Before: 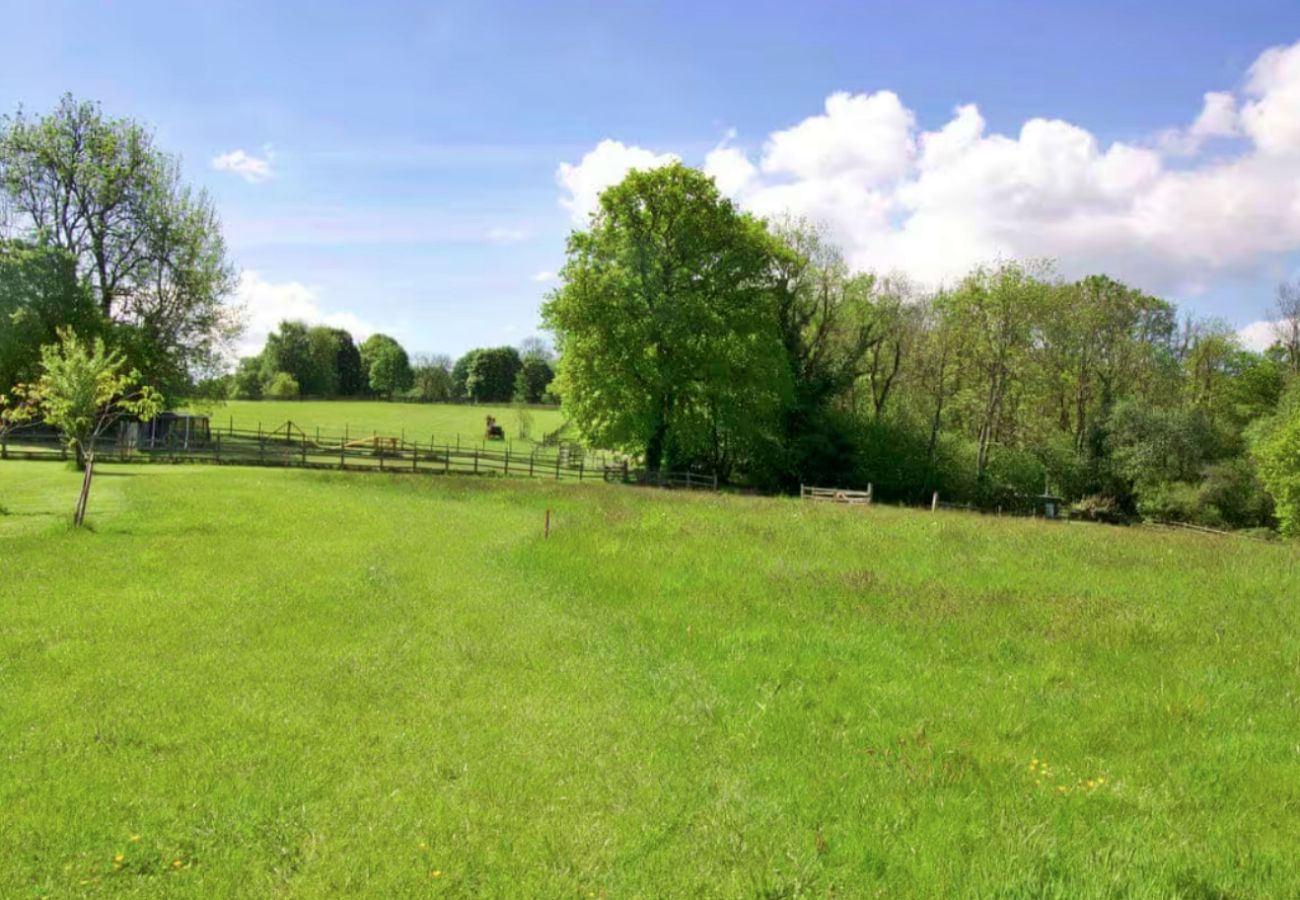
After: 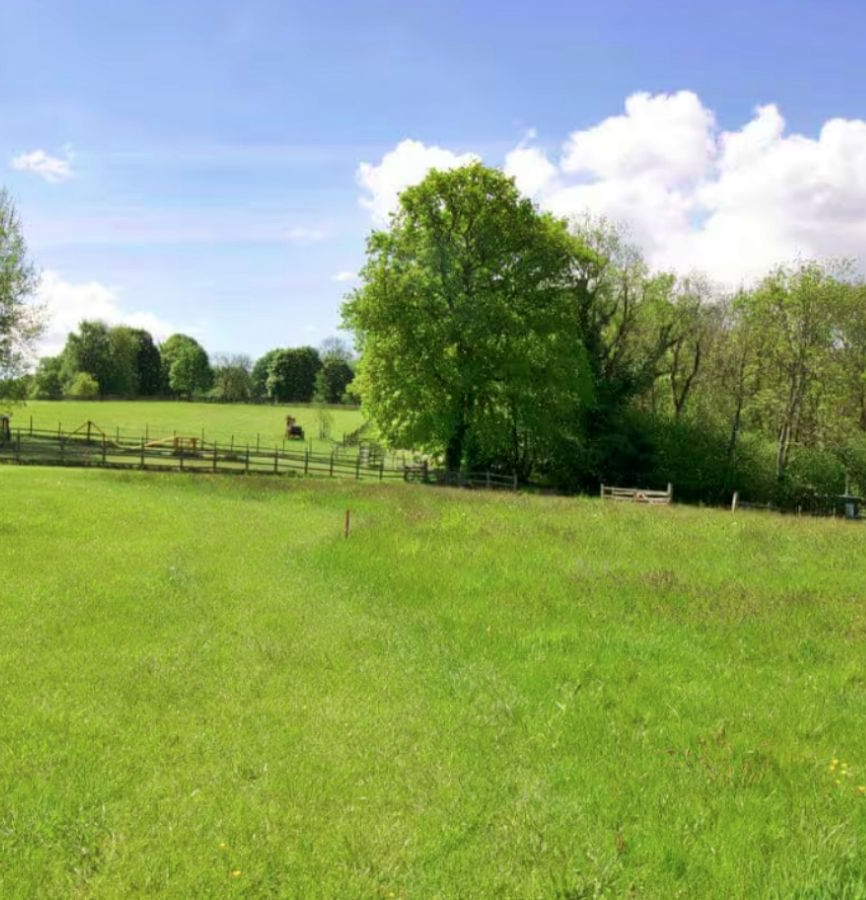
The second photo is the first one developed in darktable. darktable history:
crop and rotate: left 15.408%, right 17.947%
